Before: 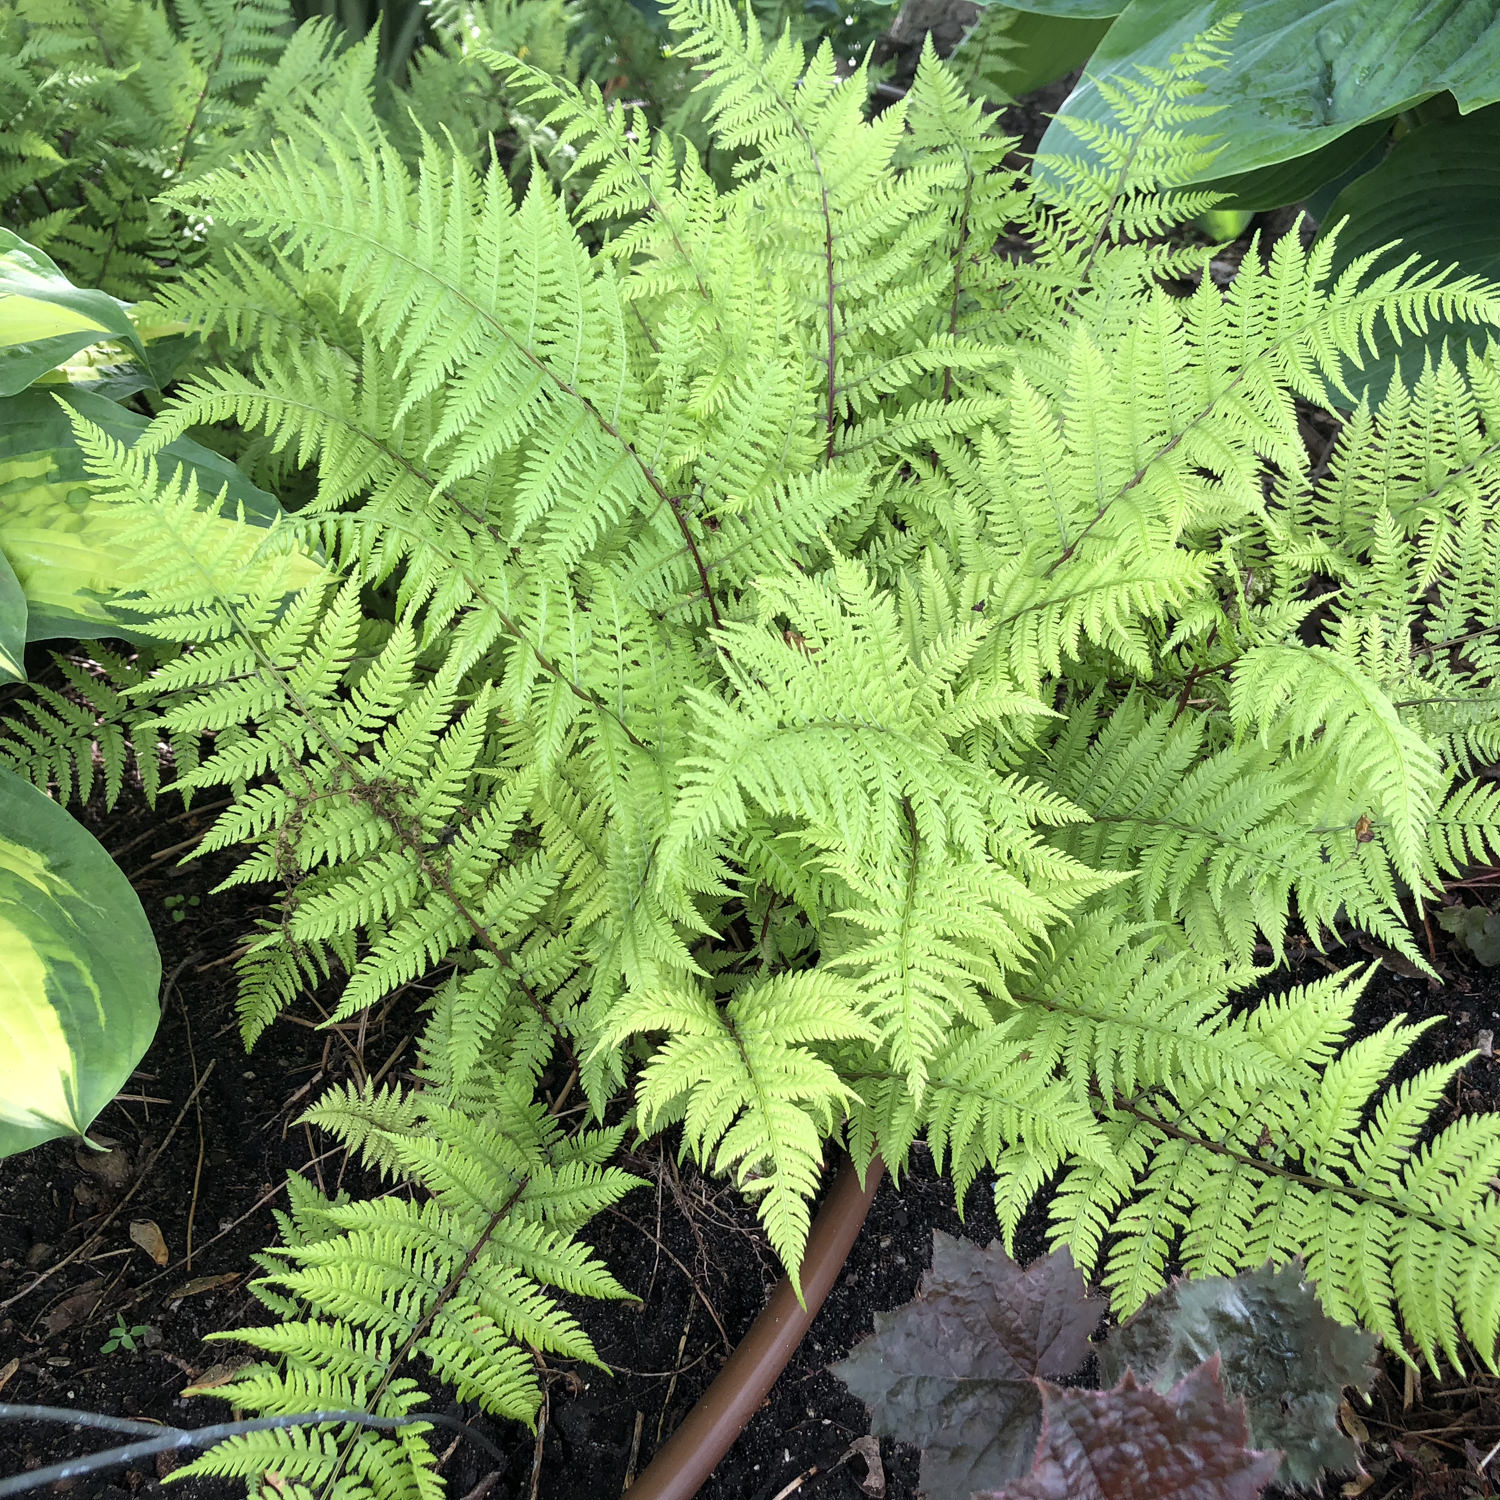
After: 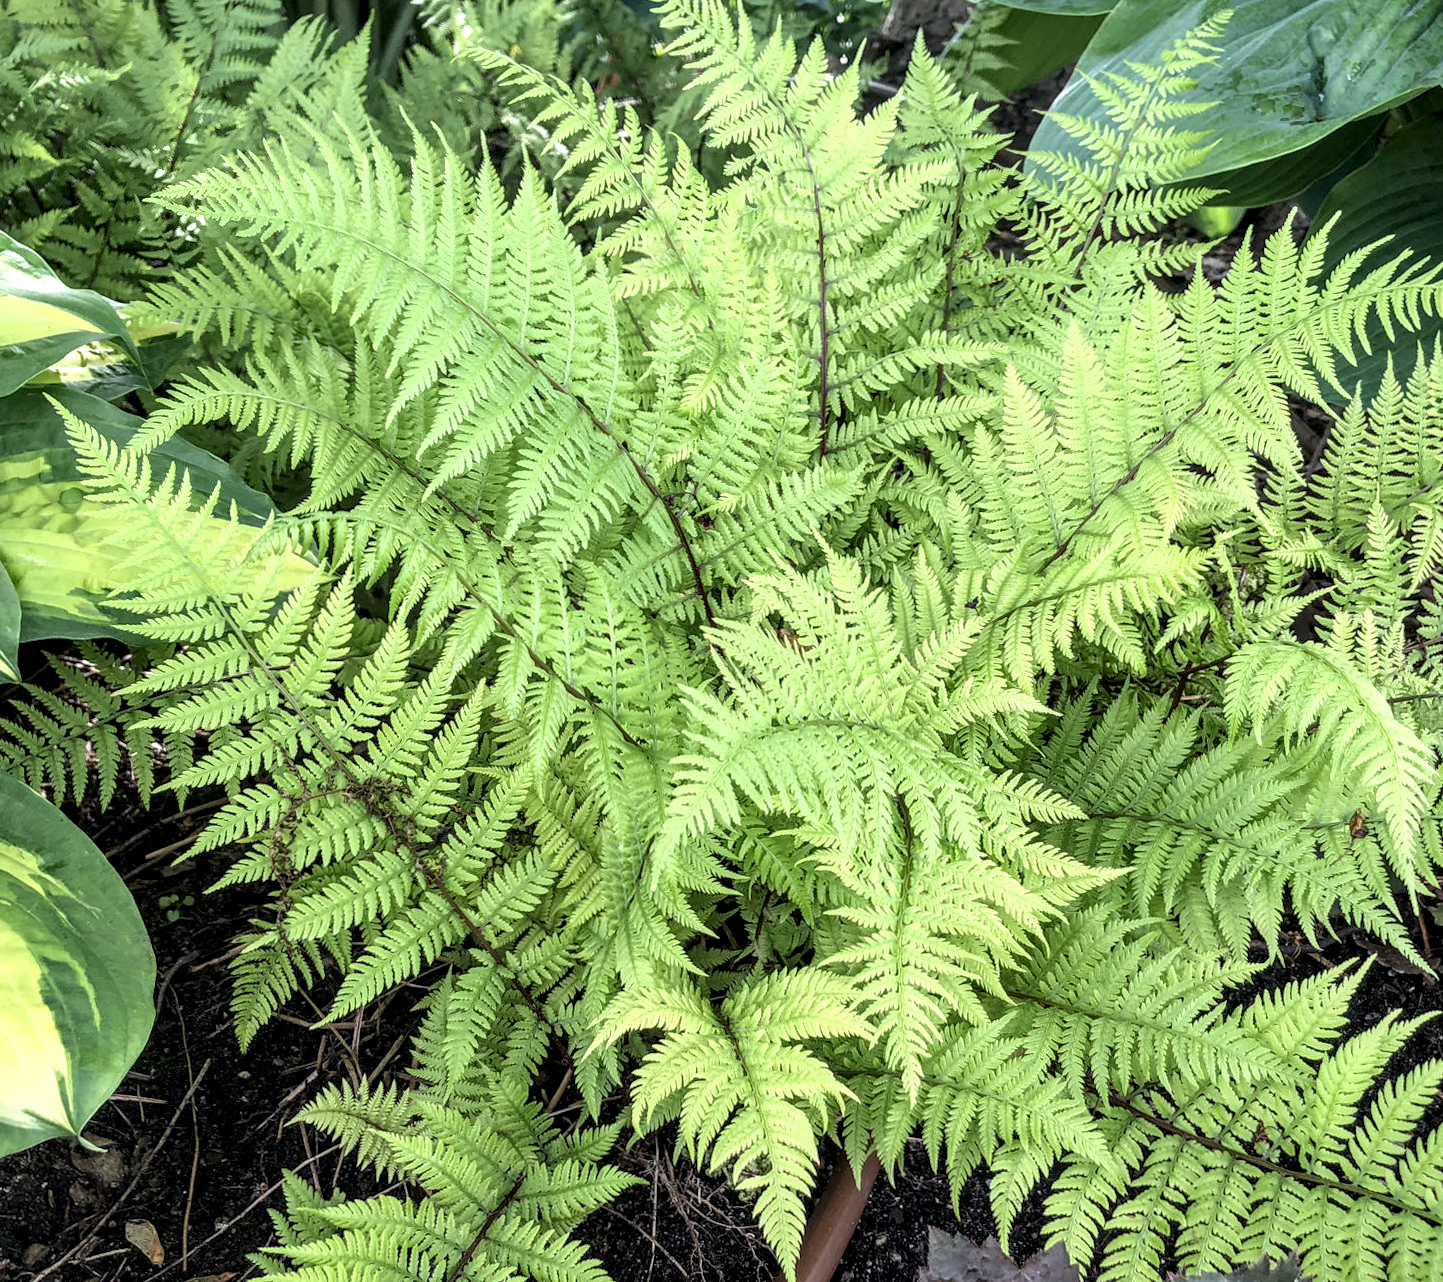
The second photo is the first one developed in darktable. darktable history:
crop and rotate: angle 0.2°, left 0.275%, right 3.127%, bottom 14.18%
local contrast: detail 160%
